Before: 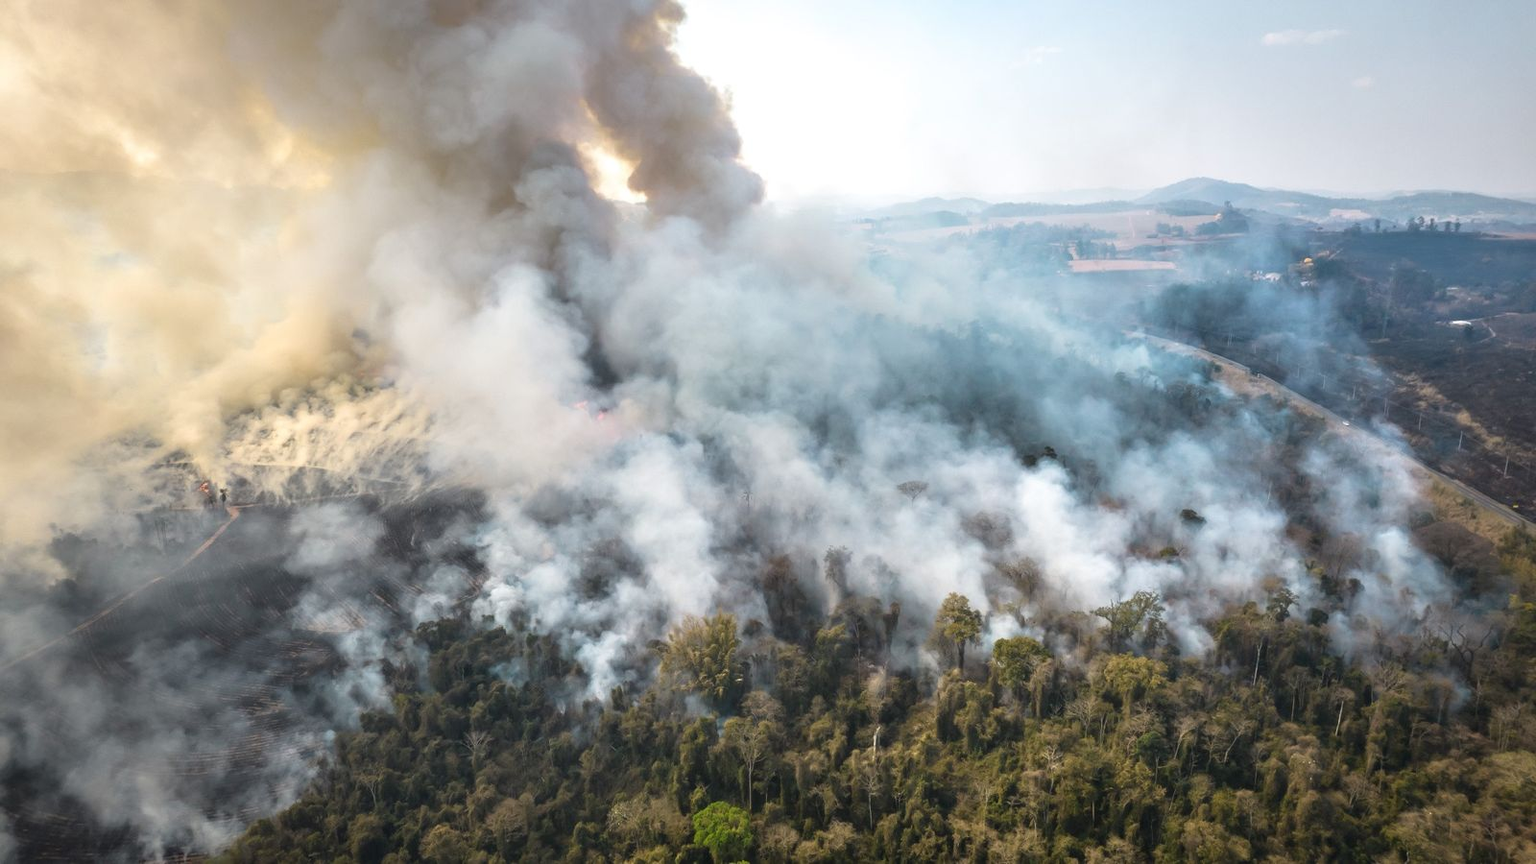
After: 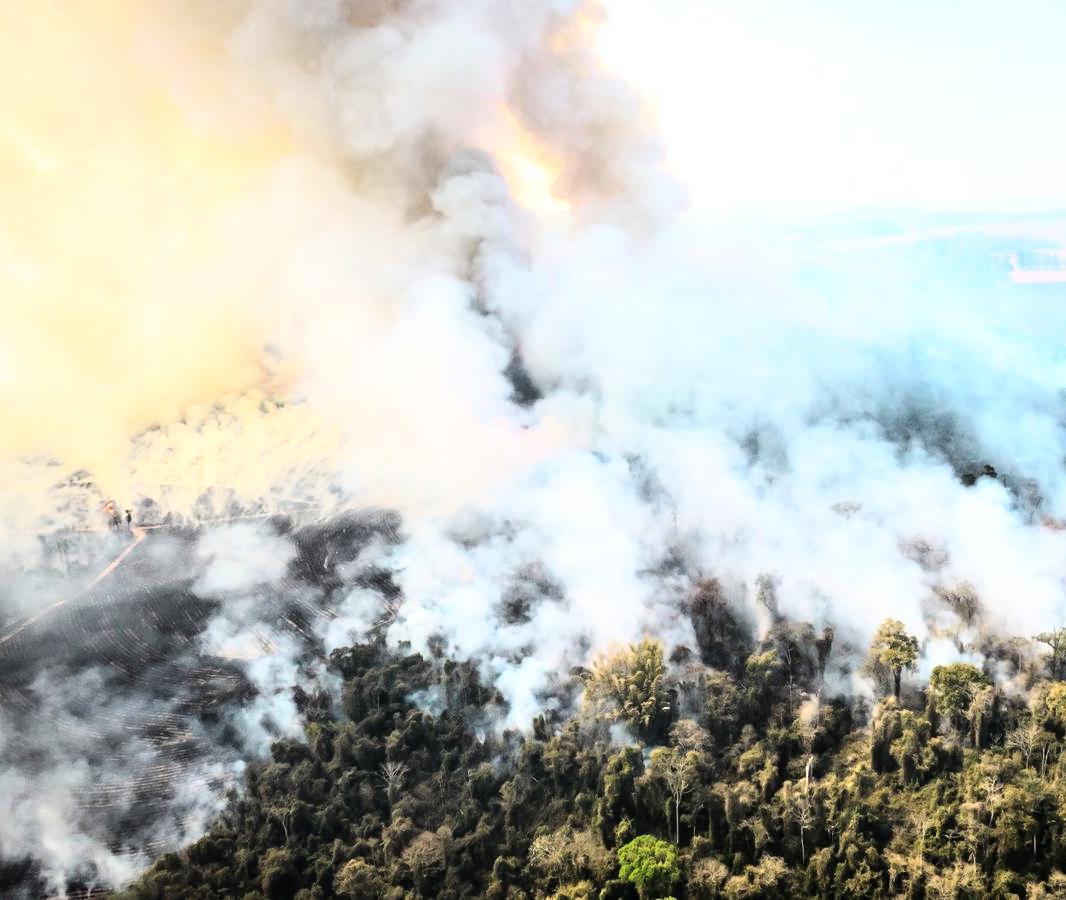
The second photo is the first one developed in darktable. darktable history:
crop and rotate: left 6.617%, right 26.717%
rgb curve: curves: ch0 [(0, 0) (0.21, 0.15) (0.24, 0.21) (0.5, 0.75) (0.75, 0.96) (0.89, 0.99) (1, 1)]; ch1 [(0, 0.02) (0.21, 0.13) (0.25, 0.2) (0.5, 0.67) (0.75, 0.9) (0.89, 0.97) (1, 1)]; ch2 [(0, 0.02) (0.21, 0.13) (0.25, 0.2) (0.5, 0.67) (0.75, 0.9) (0.89, 0.97) (1, 1)], compensate middle gray true
